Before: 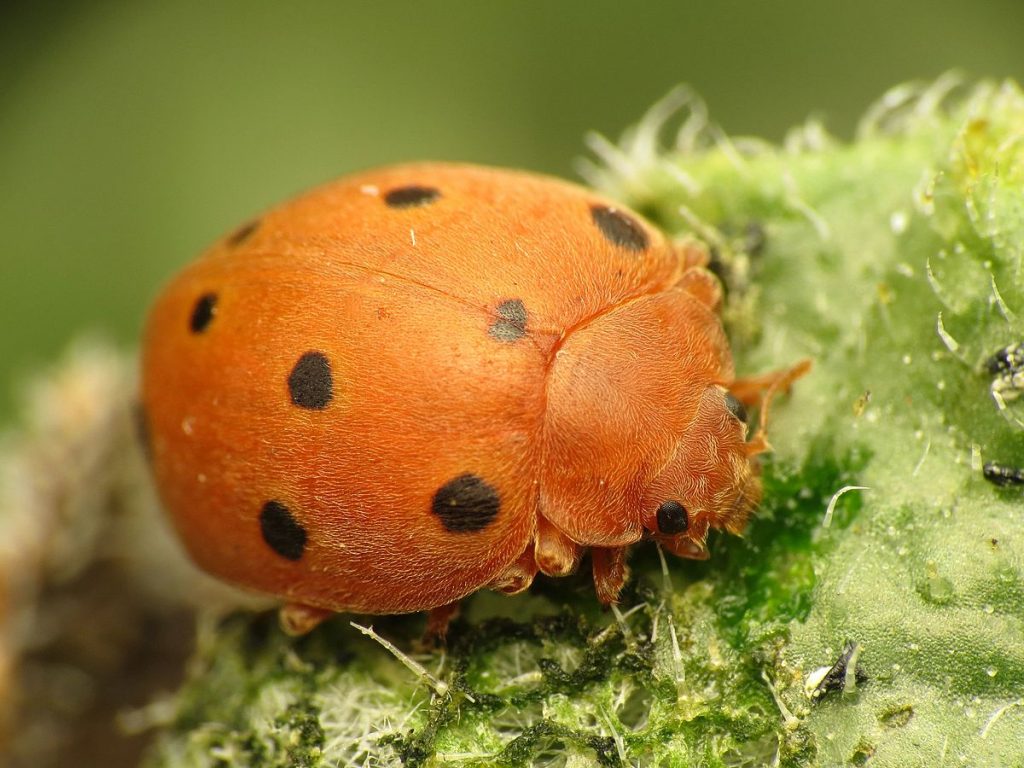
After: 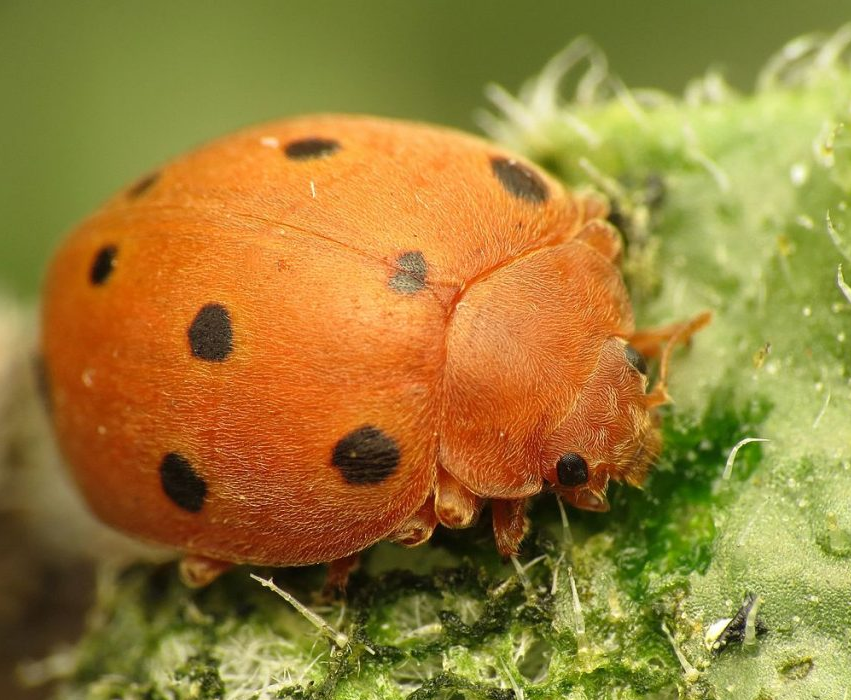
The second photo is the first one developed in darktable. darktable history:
crop: left 9.767%, top 6.312%, right 7.069%, bottom 2.441%
